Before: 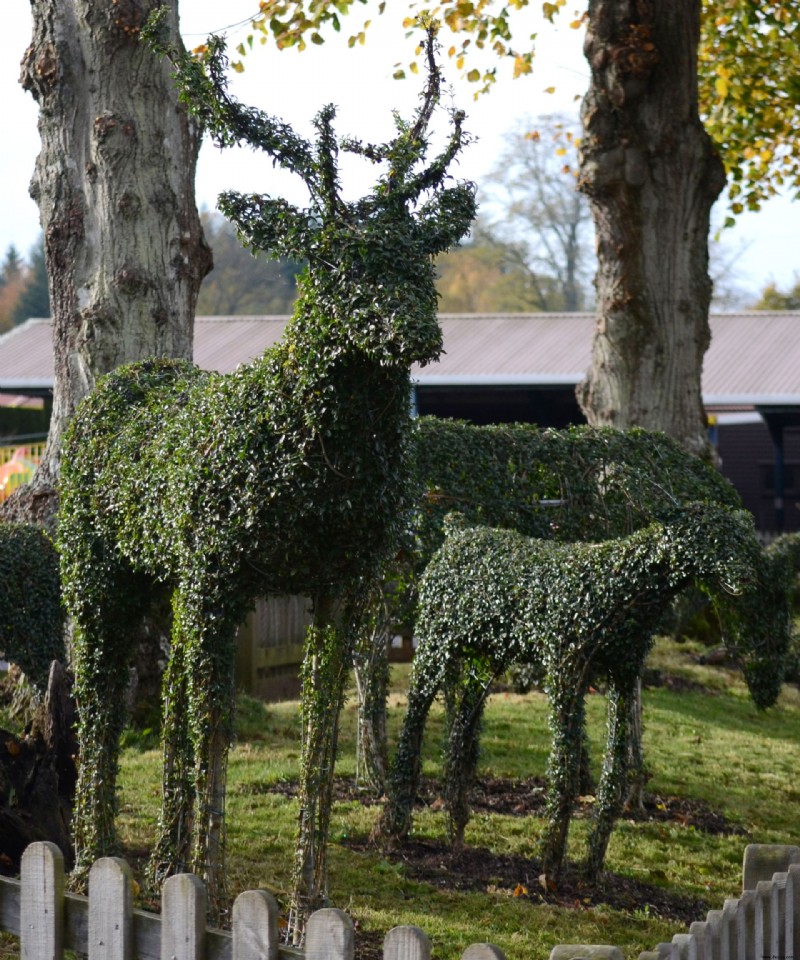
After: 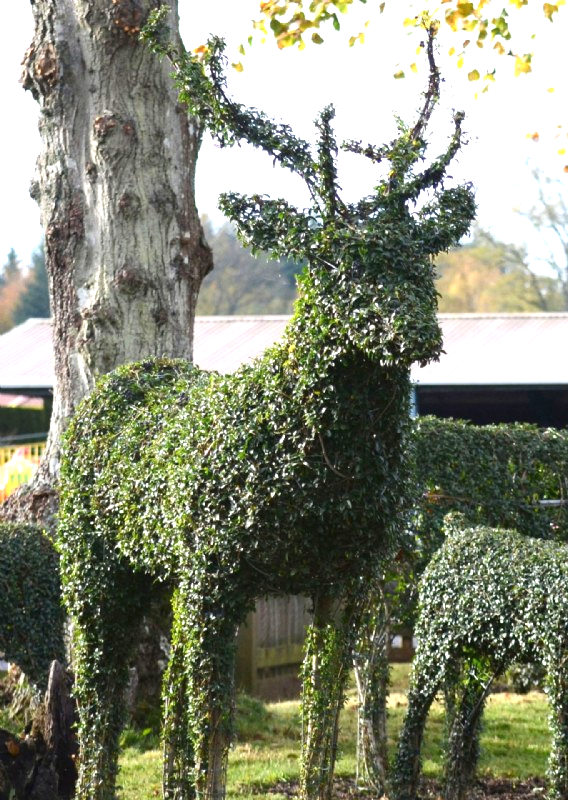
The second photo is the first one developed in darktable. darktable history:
exposure: black level correction 0, exposure 1.1 EV, compensate exposure bias true, compensate highlight preservation false
crop: right 28.885%, bottom 16.626%
